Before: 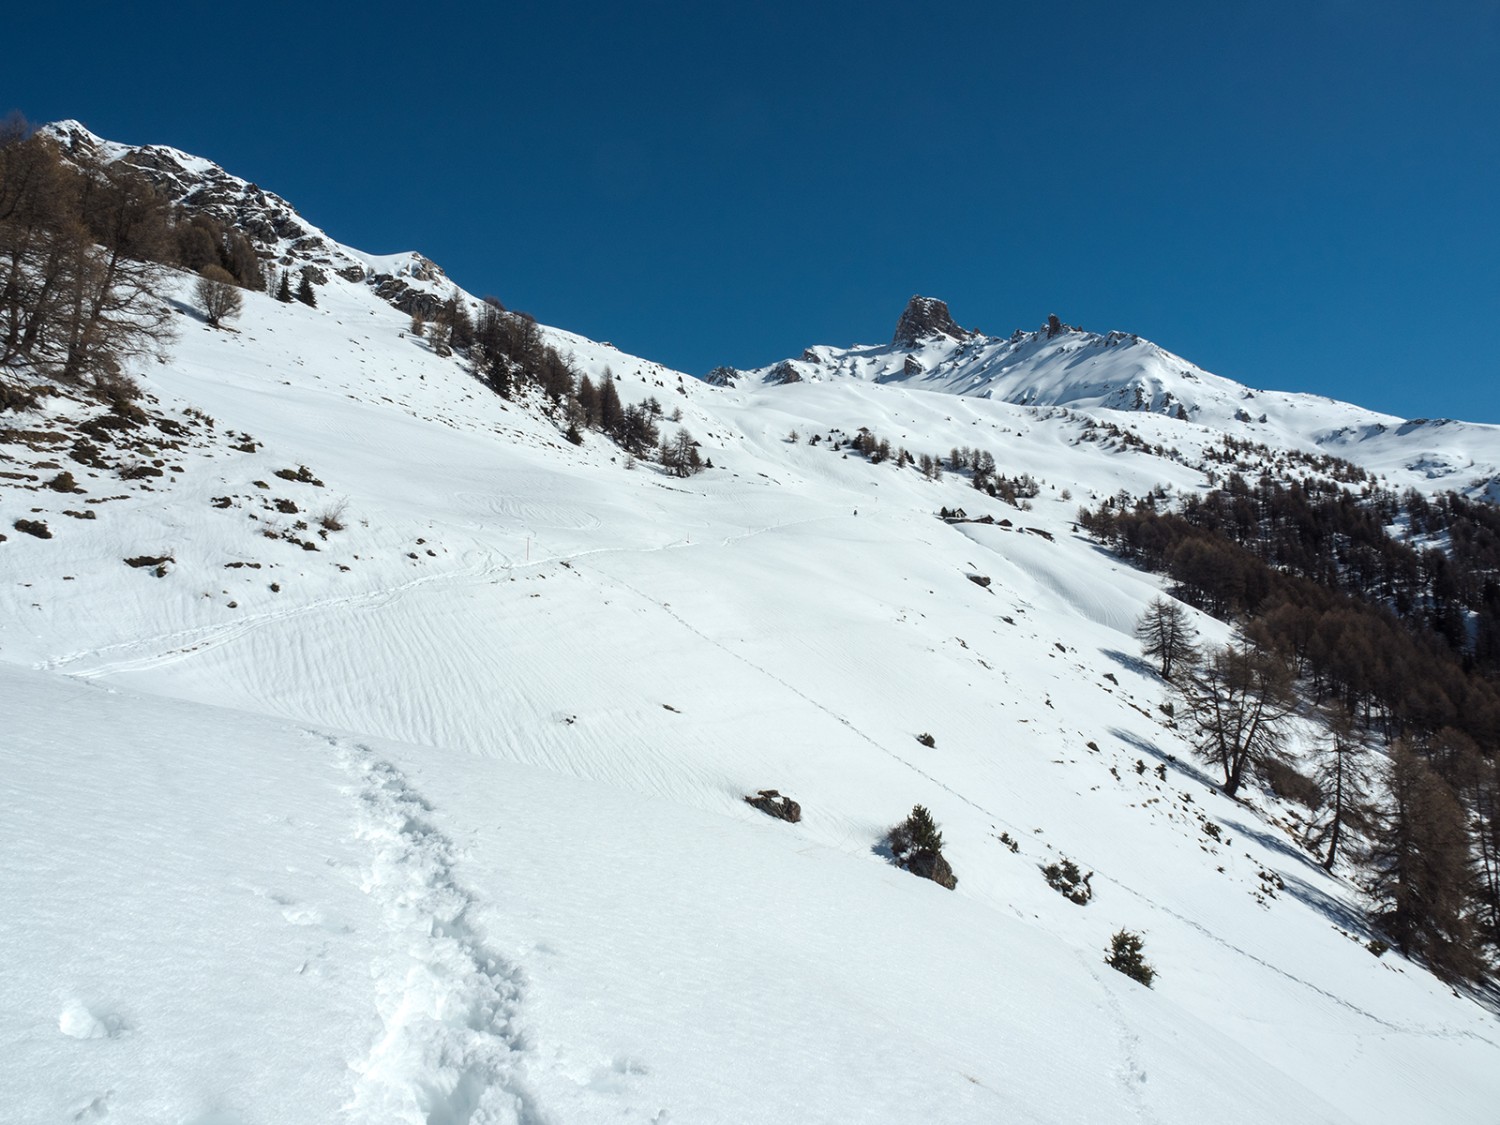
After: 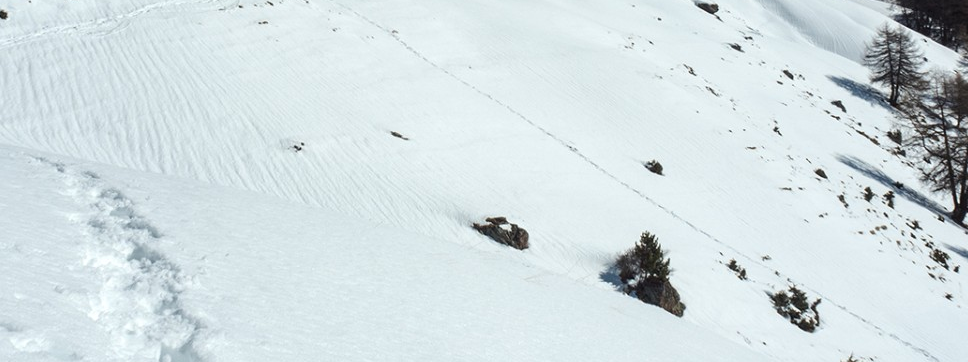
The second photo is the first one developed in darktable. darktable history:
crop: left 18.182%, top 50.968%, right 17.239%, bottom 16.841%
